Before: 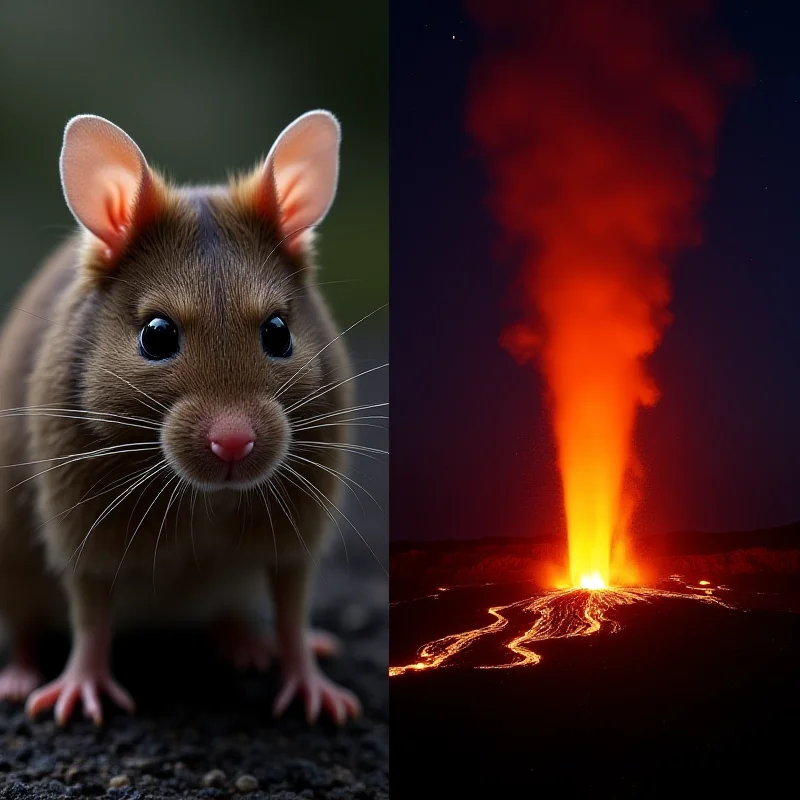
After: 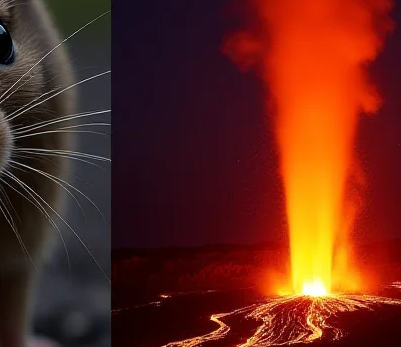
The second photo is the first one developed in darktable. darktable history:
crop: left 34.872%, top 36.662%, right 14.991%, bottom 19.961%
